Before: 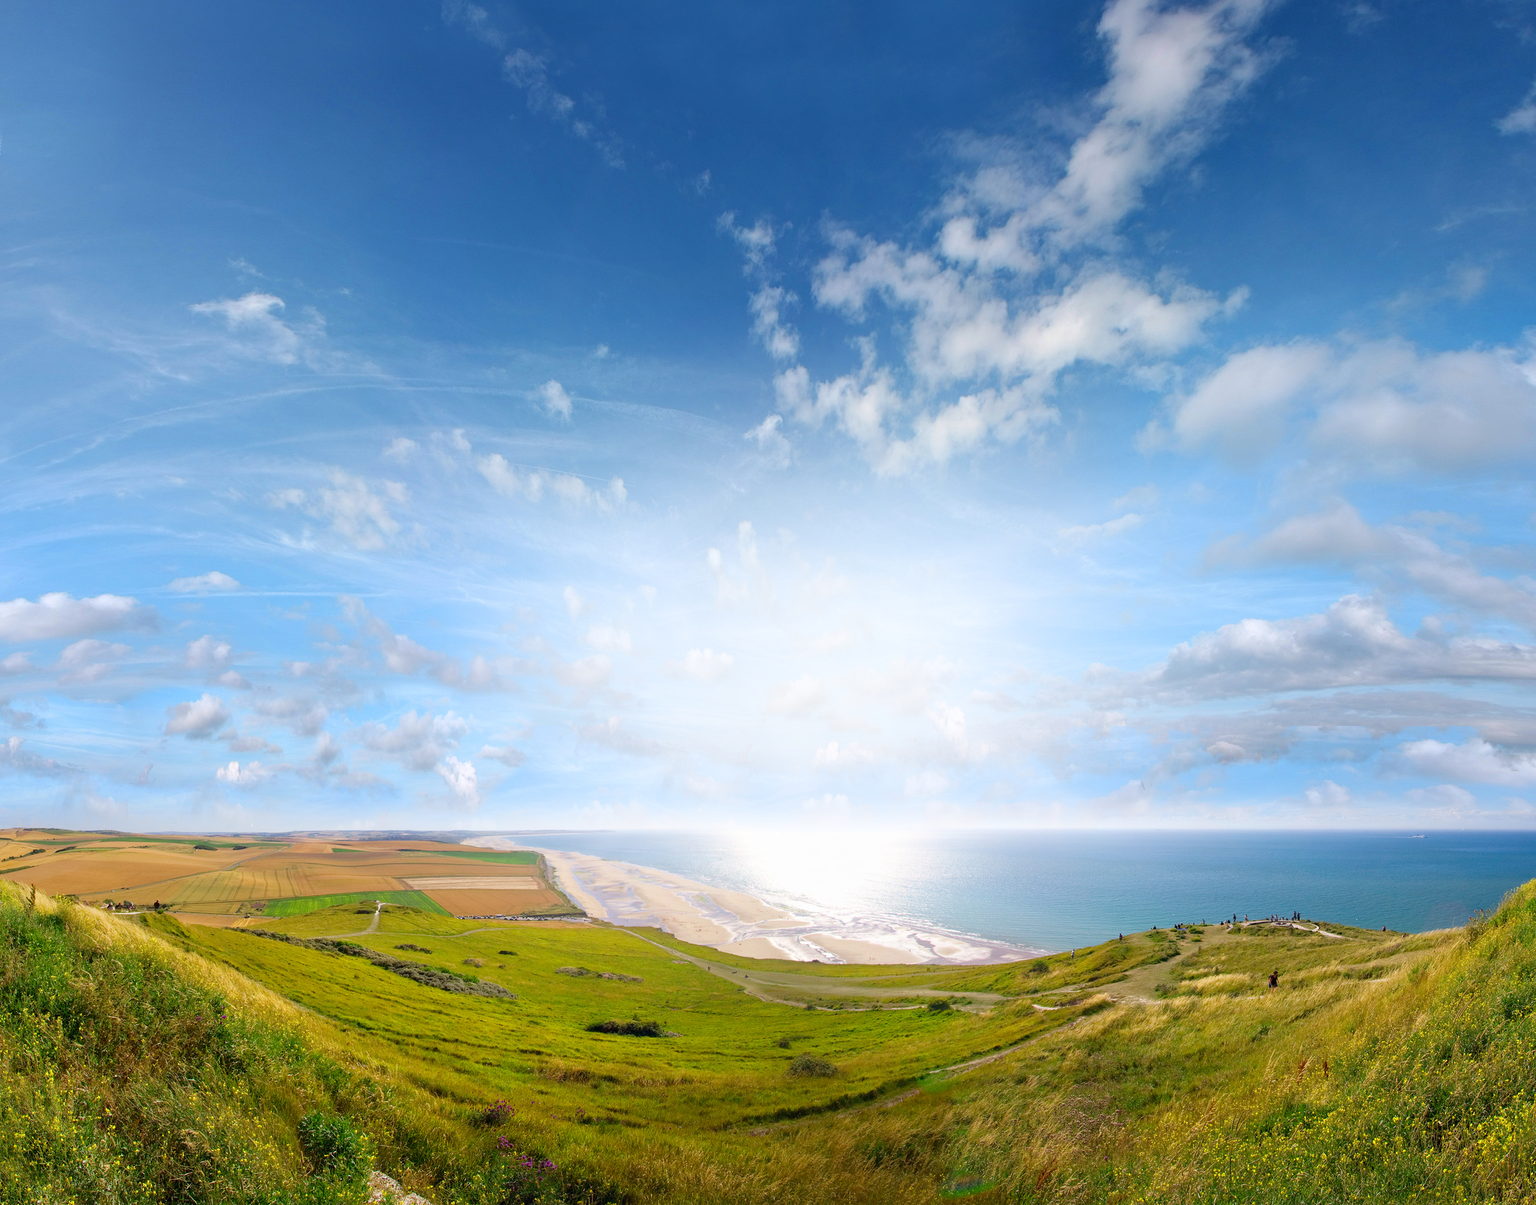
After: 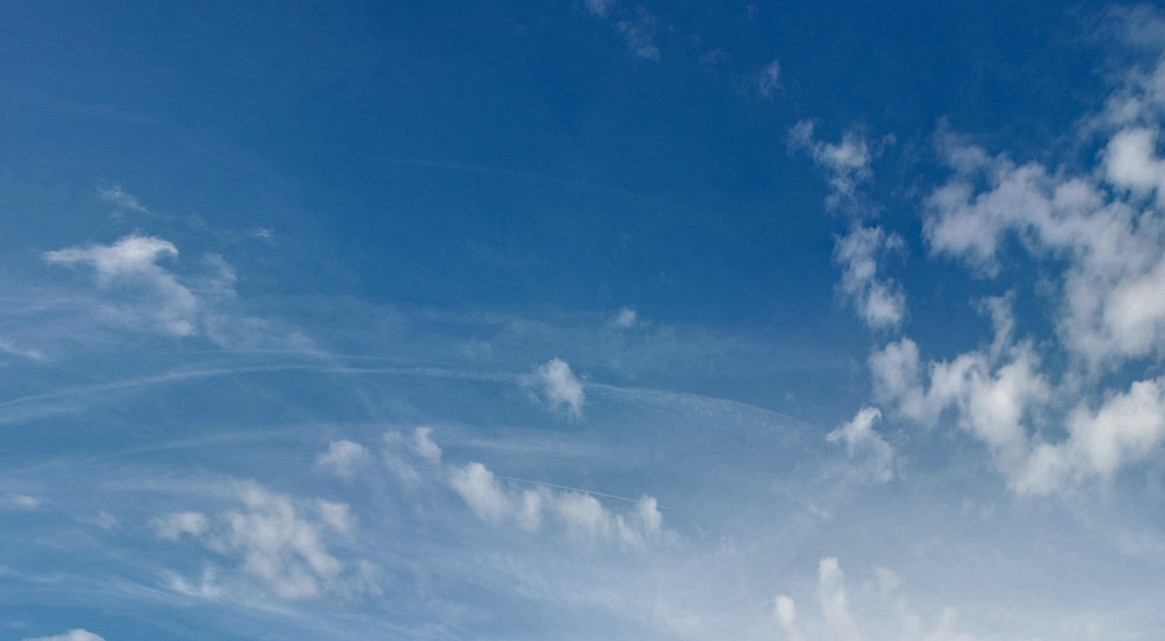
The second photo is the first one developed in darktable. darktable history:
color zones: curves: ch0 [(0, 0.5) (0.125, 0.4) (0.25, 0.5) (0.375, 0.4) (0.5, 0.4) (0.625, 0.35) (0.75, 0.35) (0.875, 0.5)]; ch1 [(0, 0.35) (0.125, 0.45) (0.25, 0.35) (0.375, 0.35) (0.5, 0.35) (0.625, 0.35) (0.75, 0.45) (0.875, 0.35)]; ch2 [(0, 0.6) (0.125, 0.5) (0.25, 0.5) (0.375, 0.6) (0.5, 0.6) (0.625, 0.5) (0.75, 0.5) (0.875, 0.5)]
haze removal: compatibility mode true, adaptive false
crop: left 10.371%, top 10.526%, right 35.98%, bottom 51.812%
shadows and highlights: low approximation 0.01, soften with gaussian
local contrast: on, module defaults
filmic rgb: black relative exposure -5.14 EV, white relative exposure 3.52 EV, threshold 5.96 EV, hardness 3.18, contrast 1.19, highlights saturation mix -29.06%, color science v6 (2022), enable highlight reconstruction true
